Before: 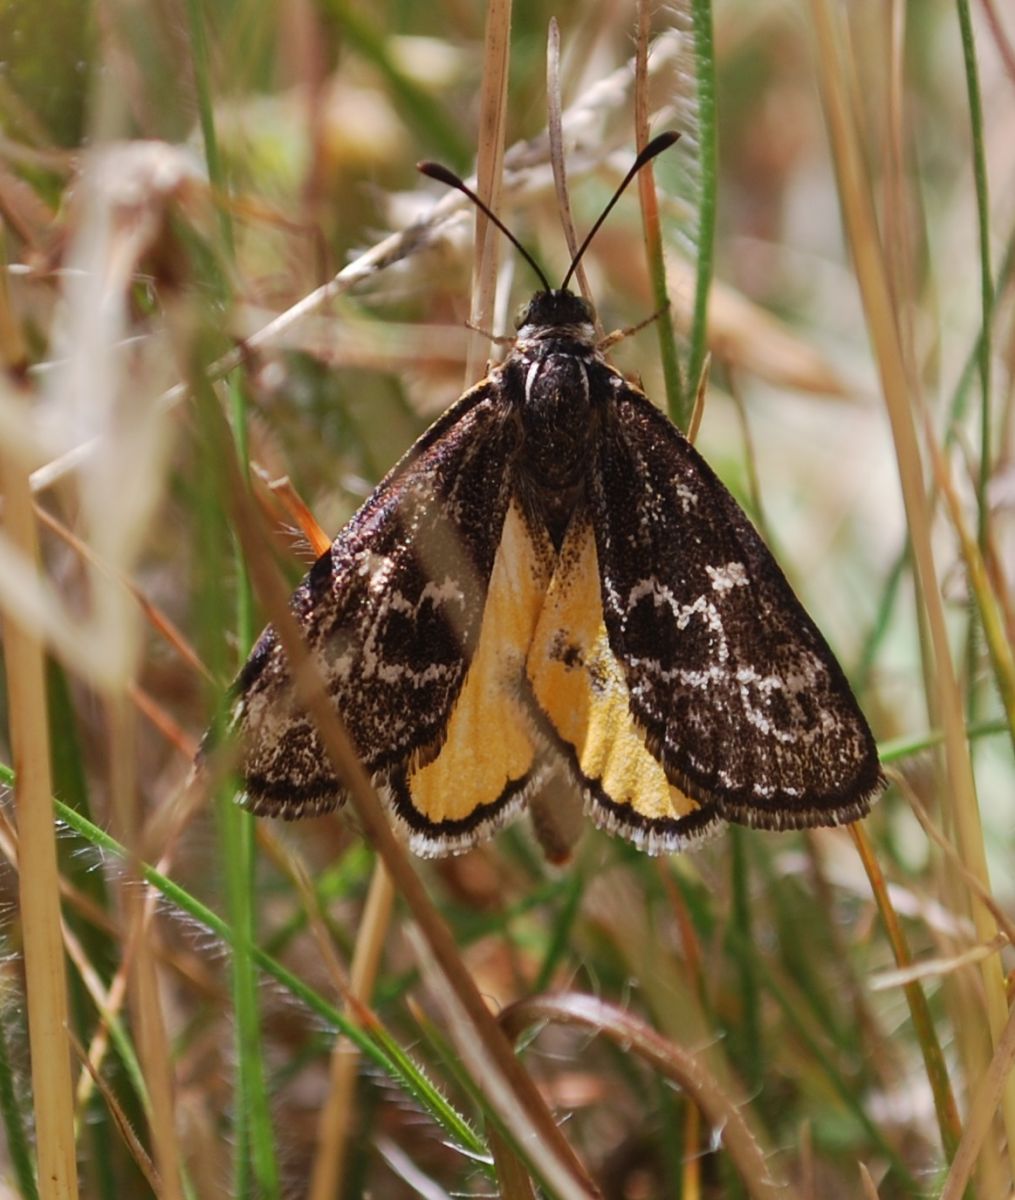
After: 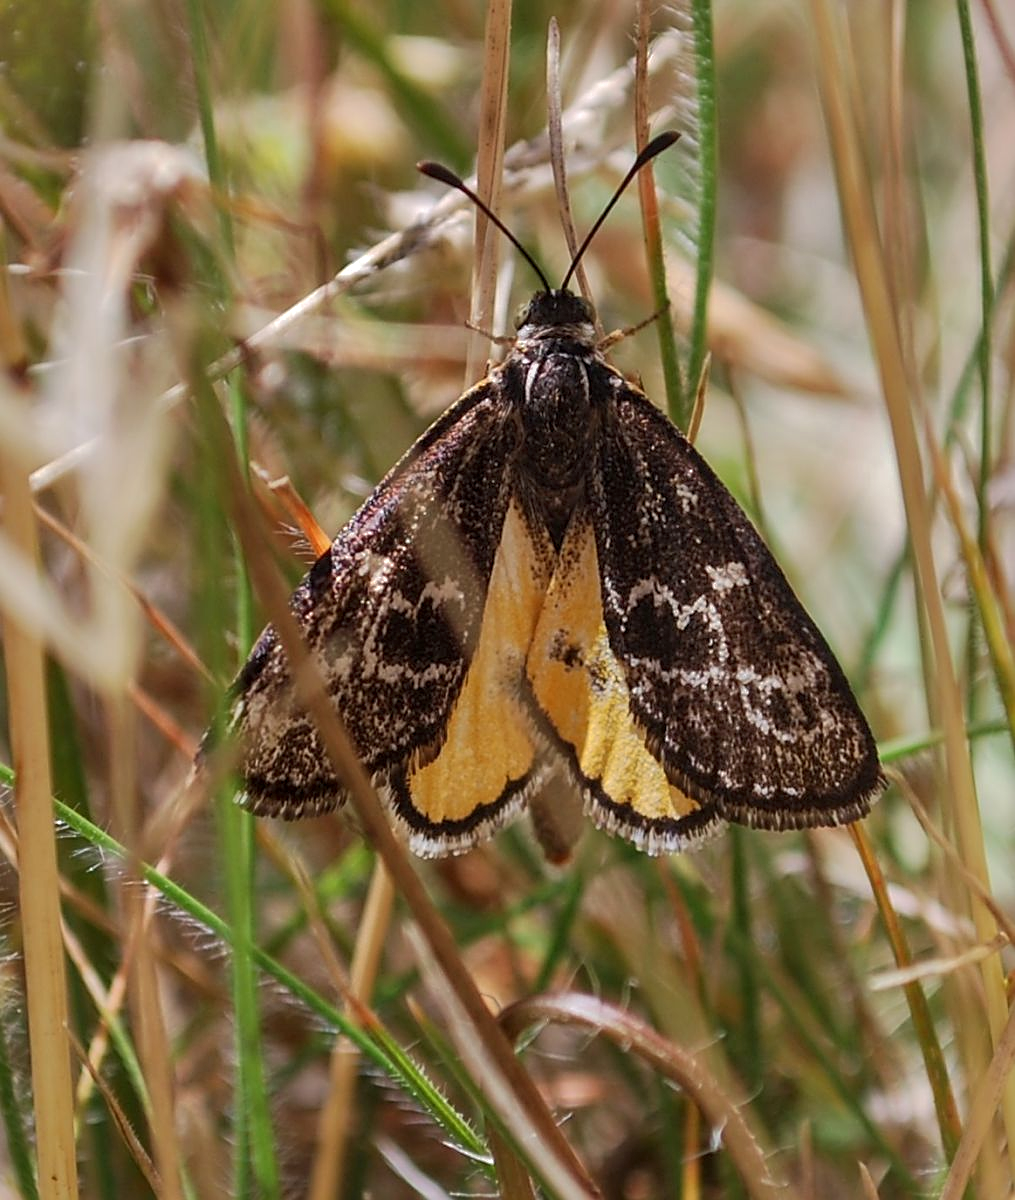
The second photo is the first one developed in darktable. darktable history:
sharpen: on, module defaults
shadows and highlights: shadows 40.2, highlights -60.11
local contrast: on, module defaults
